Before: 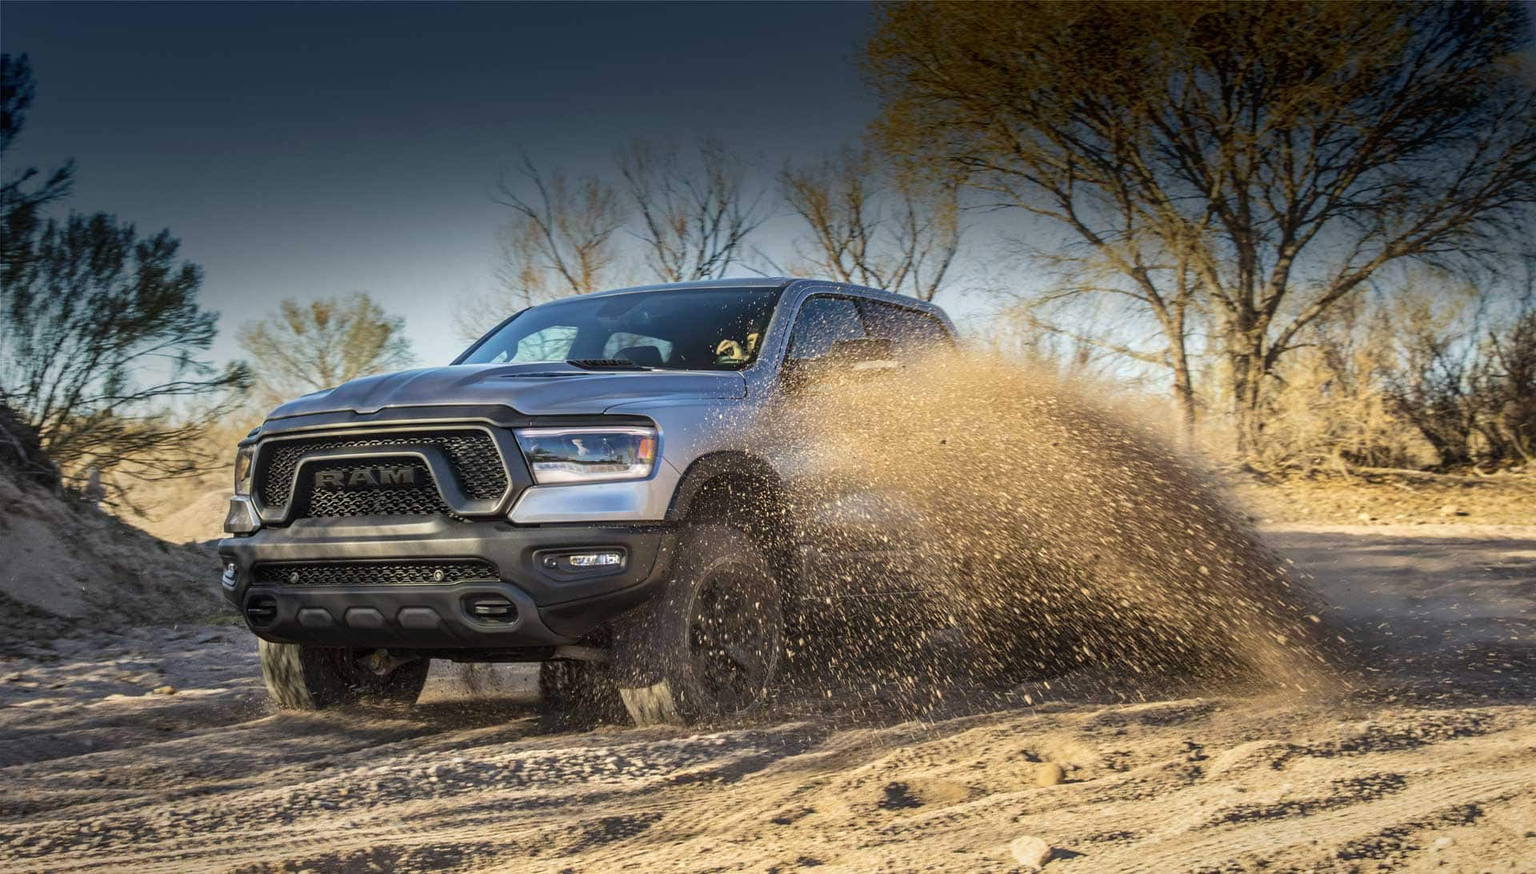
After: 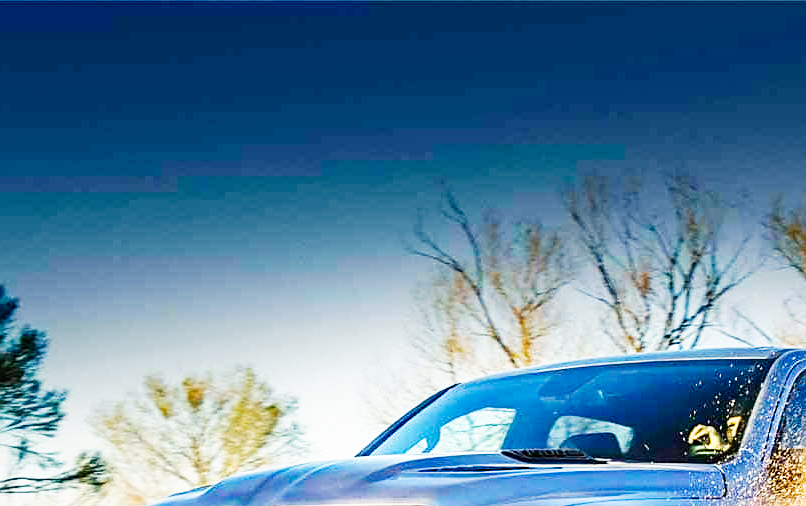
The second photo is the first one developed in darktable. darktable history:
color balance rgb: shadows lift › chroma 1%, shadows lift › hue 240.84°, highlights gain › chroma 2%, highlights gain › hue 73.2°, global offset › luminance -0.5%, perceptual saturation grading › global saturation 20%, perceptual saturation grading › highlights -25%, perceptual saturation grading › shadows 50%, global vibrance 15%
crop and rotate: left 10.817%, top 0.062%, right 47.194%, bottom 53.626%
base curve: curves: ch0 [(0, 0) (0.007, 0.004) (0.027, 0.03) (0.046, 0.07) (0.207, 0.54) (0.442, 0.872) (0.673, 0.972) (1, 1)], preserve colors none
sharpen: on, module defaults
